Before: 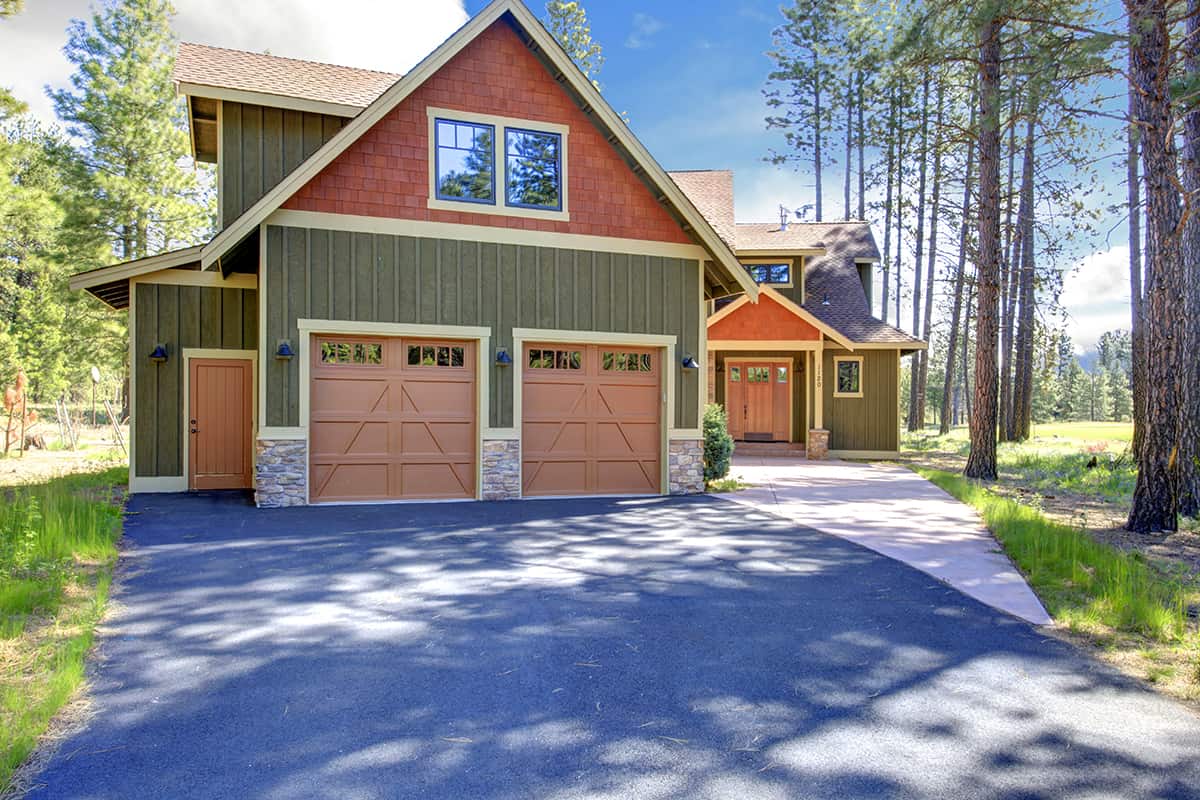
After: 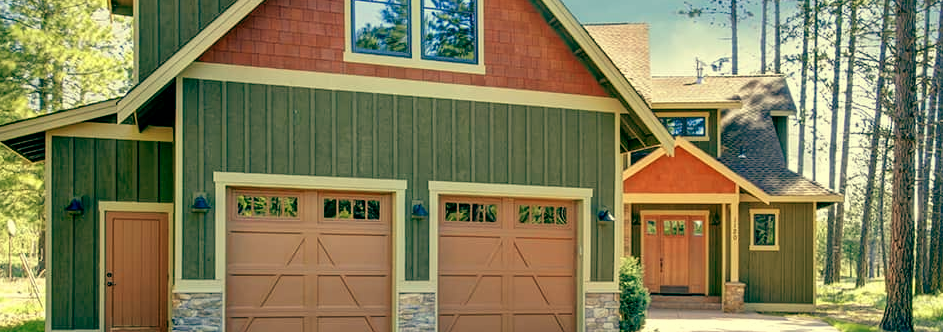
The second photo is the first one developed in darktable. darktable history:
crop: left 7.036%, top 18.398%, right 14.379%, bottom 40.043%
color balance: mode lift, gamma, gain (sRGB), lift [1, 0.69, 1, 1], gamma [1, 1.482, 1, 1], gain [1, 1, 1, 0.802]
